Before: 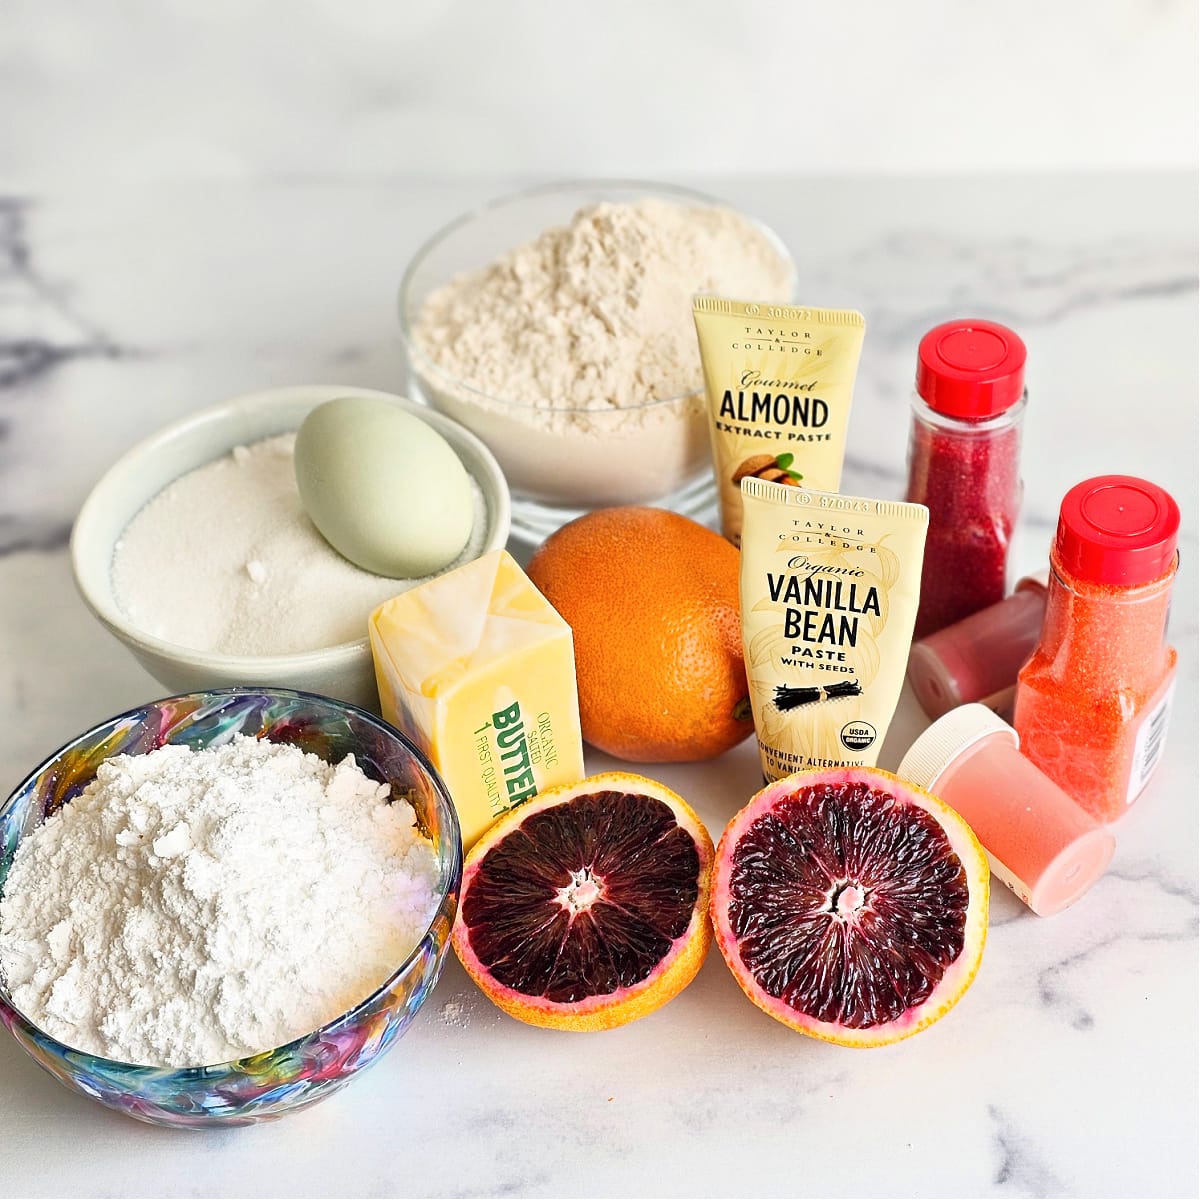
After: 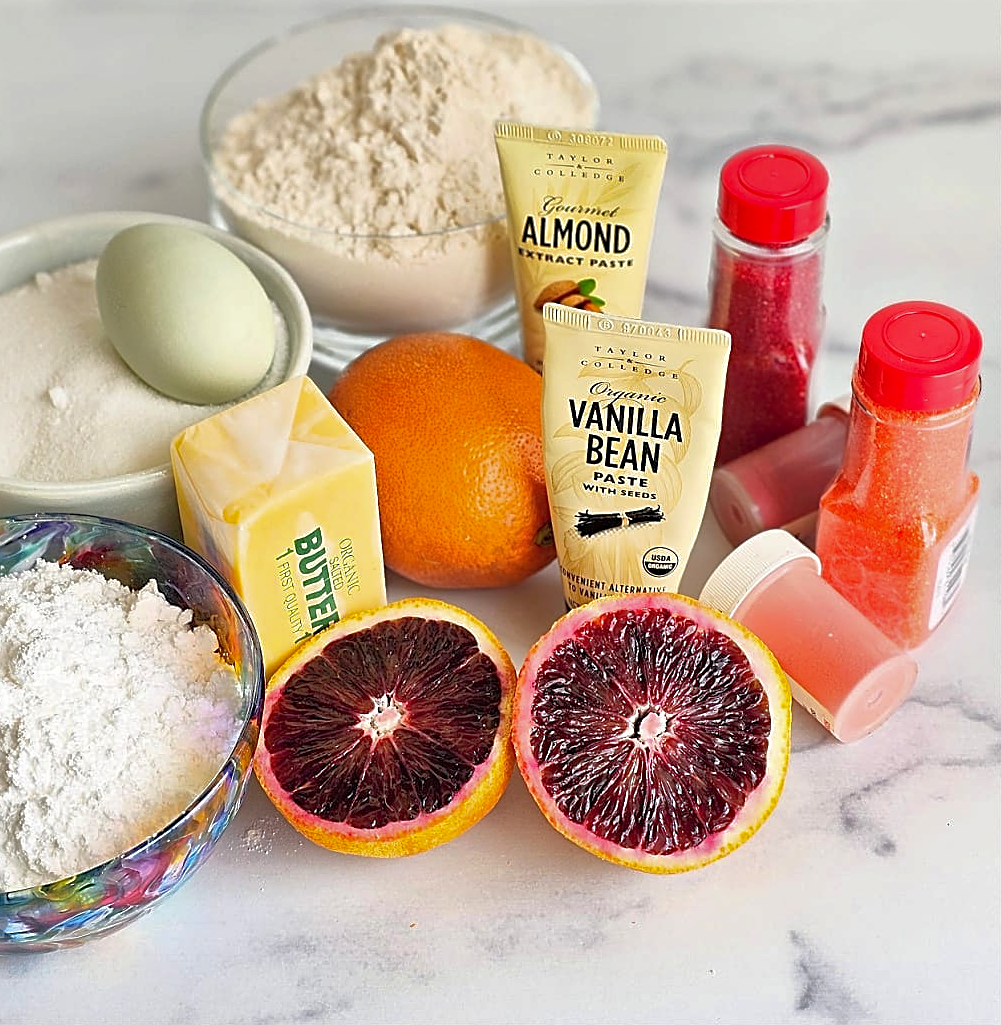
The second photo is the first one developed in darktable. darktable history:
crop: left 16.506%, top 14.509%
shadows and highlights: on, module defaults
sharpen: on, module defaults
